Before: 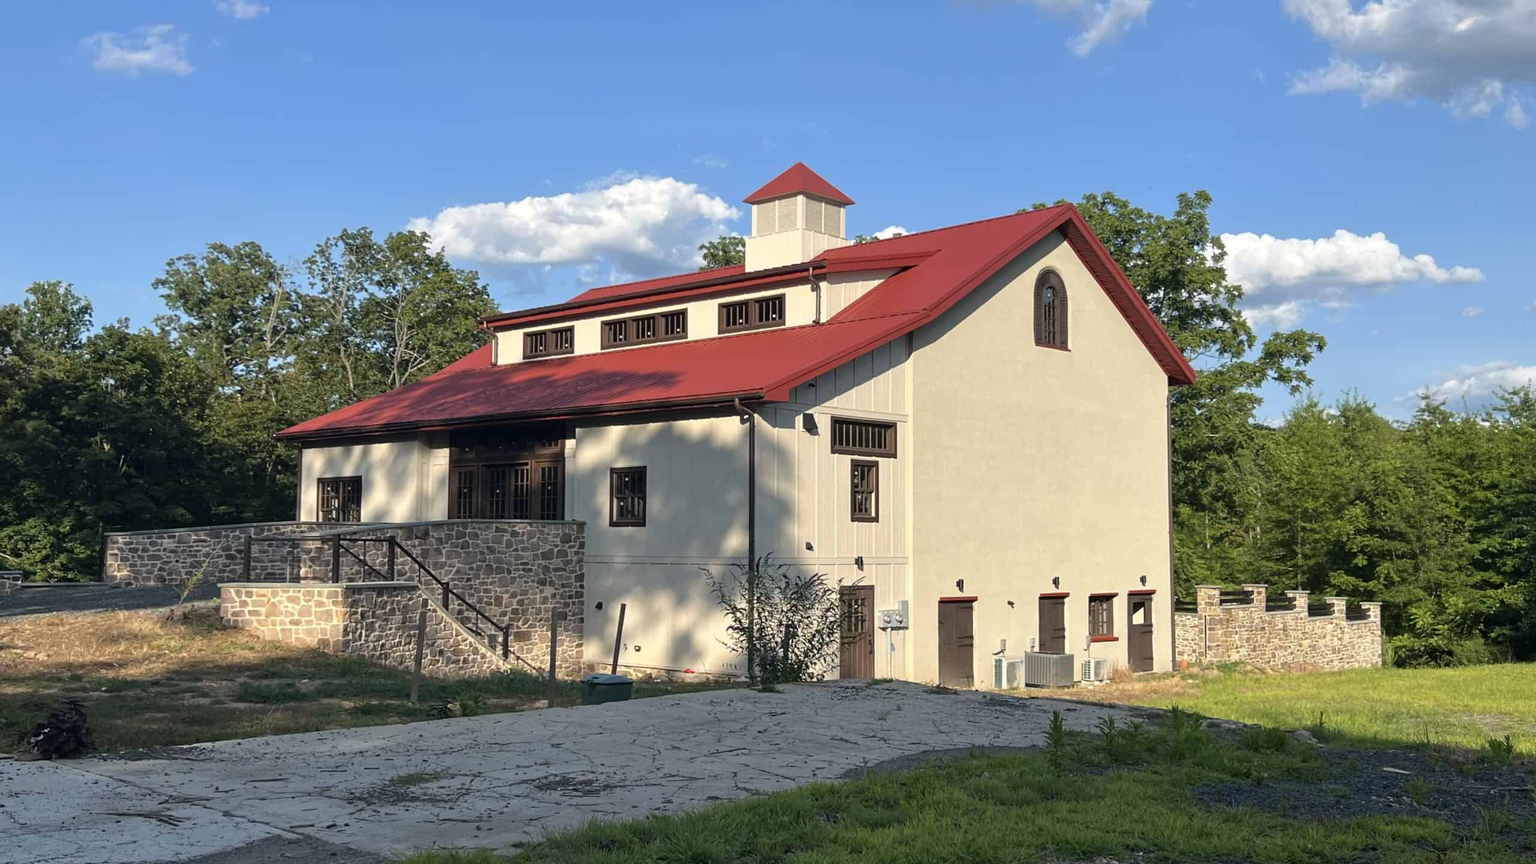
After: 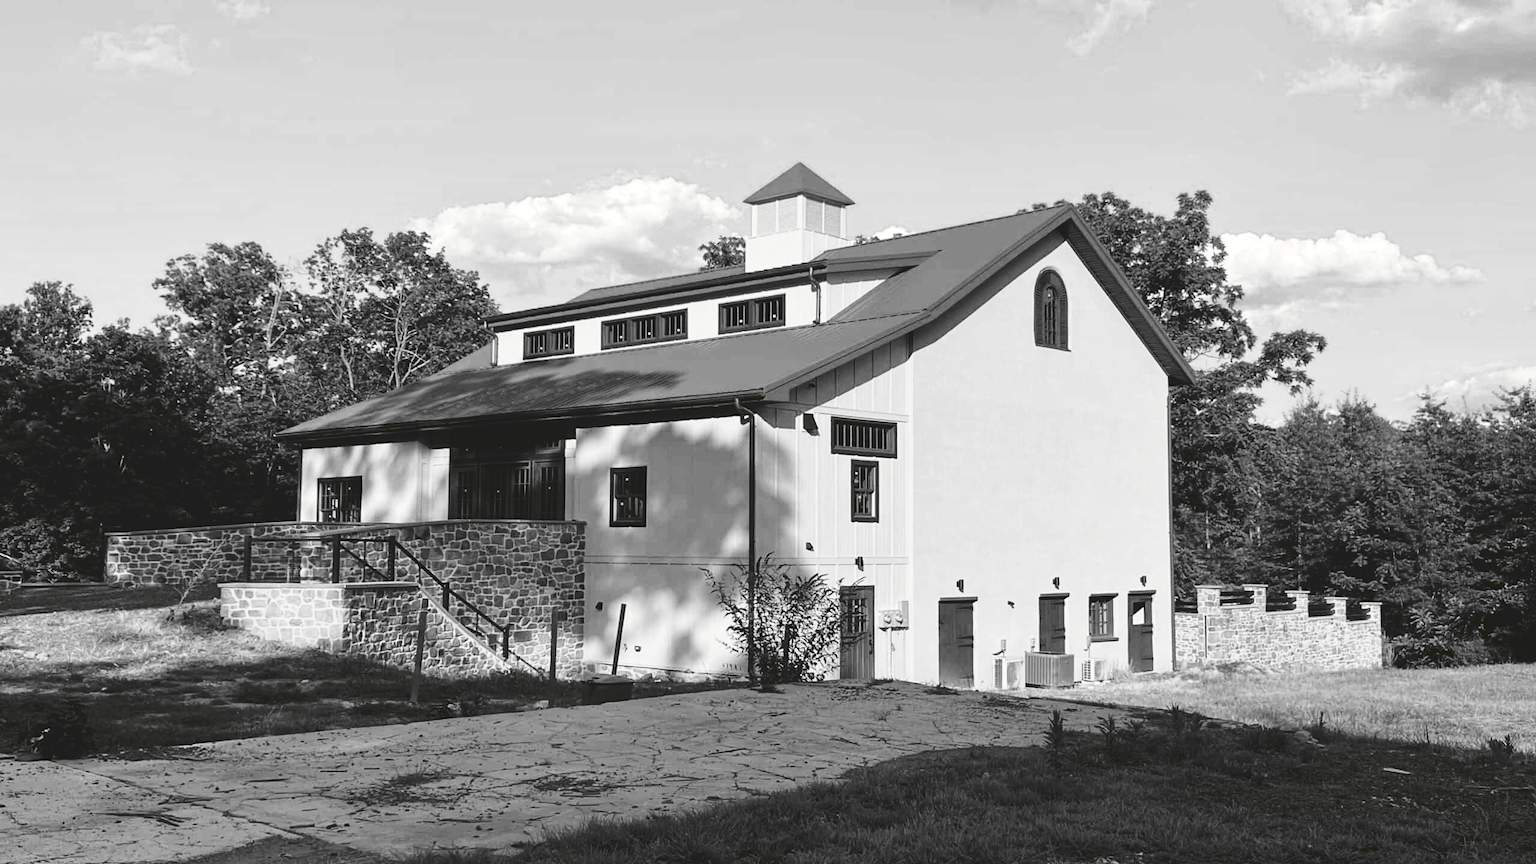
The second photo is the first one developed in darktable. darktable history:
tone curve: curves: ch0 [(0, 0) (0.003, 0.108) (0.011, 0.108) (0.025, 0.108) (0.044, 0.113) (0.069, 0.113) (0.1, 0.121) (0.136, 0.136) (0.177, 0.16) (0.224, 0.192) (0.277, 0.246) (0.335, 0.324) (0.399, 0.419) (0.468, 0.518) (0.543, 0.622) (0.623, 0.721) (0.709, 0.815) (0.801, 0.893) (0.898, 0.949) (1, 1)], preserve colors none
color look up table: target L [84.2, 87.41, 80.24, 80.97, 75.88, 49.64, 63.22, 64.23, 69.61, 40.18, 53.98, 48.04, 45.36, 30.01, 20.79, 2.742, 200.91, 88.12, 84.2, 67, 65.49, 64.74, 63.98, 56.58, 67, 53.5, 30.59, 22.16, 87.05, 84.2, 68.99, 63.98, 78.43, 72.58, 78.8, 58.12, 43.73, 31.74, 31.46, 27.53, 31.46, 100, 88.12, 89.53, 78.43, 84.56, 58.12, 46.7, 52.41], target a [0, -0.001, -0.001, -0.002, -0.001, 0.001, 0, 0.001, 0, 0.001 ×5, 0, -0.307, 0, -0.003, 0 ×5, 0.001, 0, 0.001, 0.001, 0, 0, 0, 0.001, 0, 0, 0, -0.001, 0.001 ×4, 0, 0.001, -0.286, -0.003, -0.002, 0, -0.001, 0.001, 0.001, 0], target b [0.002, 0.002, 0.003, 0.025, 0.003, -0.004, 0.002, -0.004, 0.003, -0.004, -0.005, -0.004, -0.004, -0.004, 0.006, 3.782, -0.001, 0.025, 0.002, 0.002, 0.002, -0.004, 0.002, -0.004, 0.002, -0.005, -0.004, -0.001, 0.001, 0.002, -0.004, 0.002, 0.002, 0.002, 0.003, -0.004 ×4, -0.001, -0.004, 3.598, 0.025, 0.025, 0.002, 0.002, -0.004, -0.004, 0.002], num patches 49
